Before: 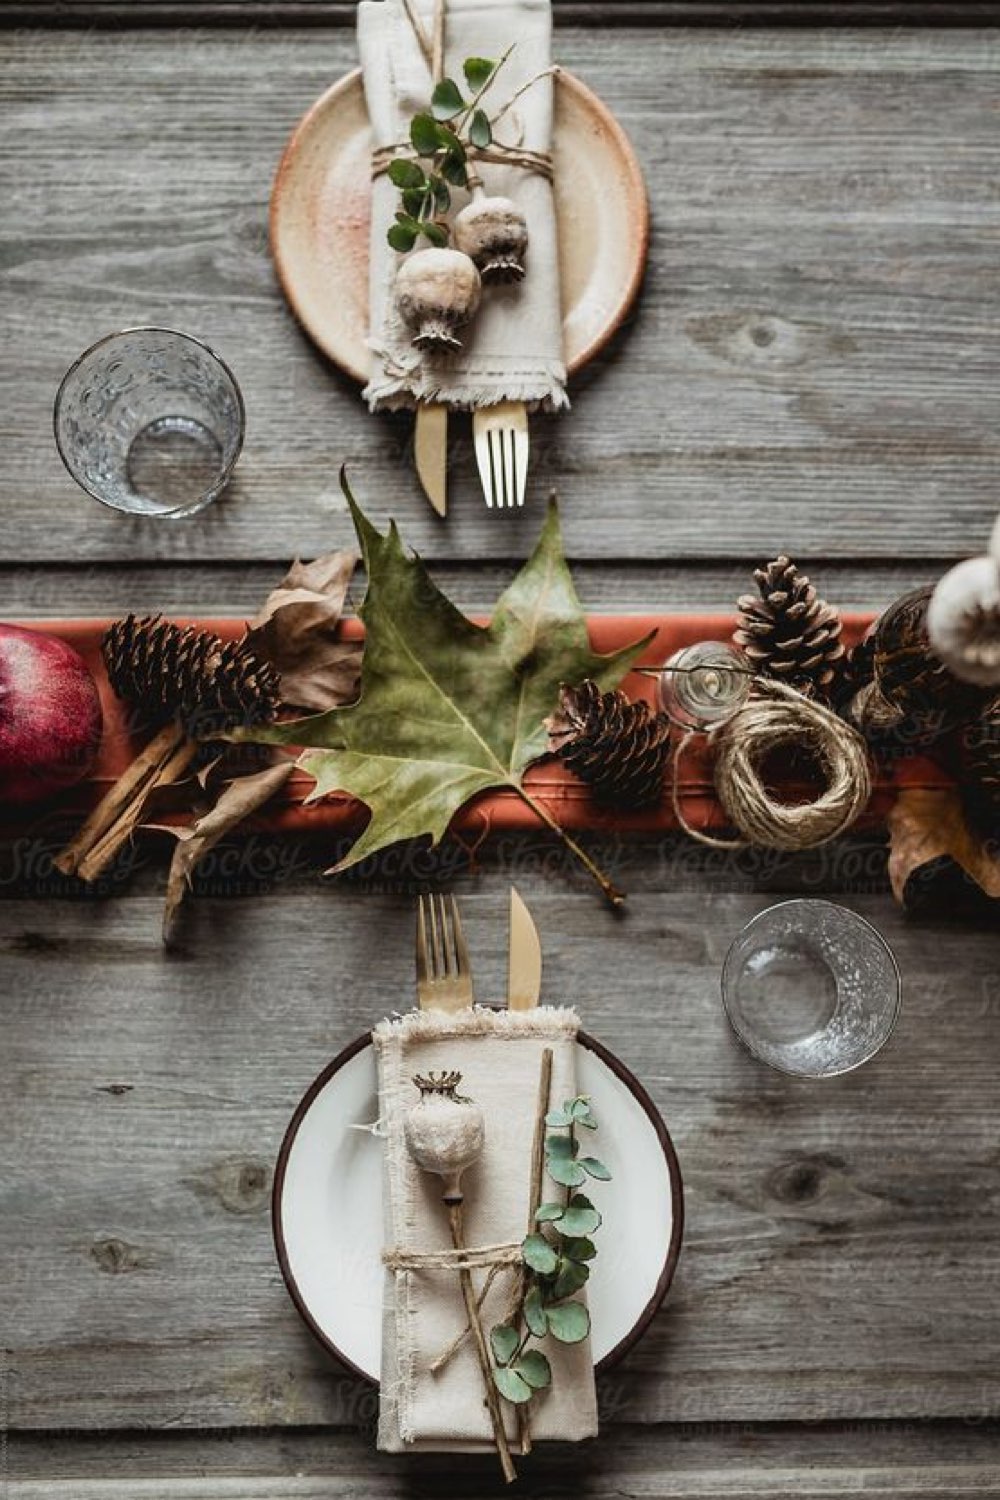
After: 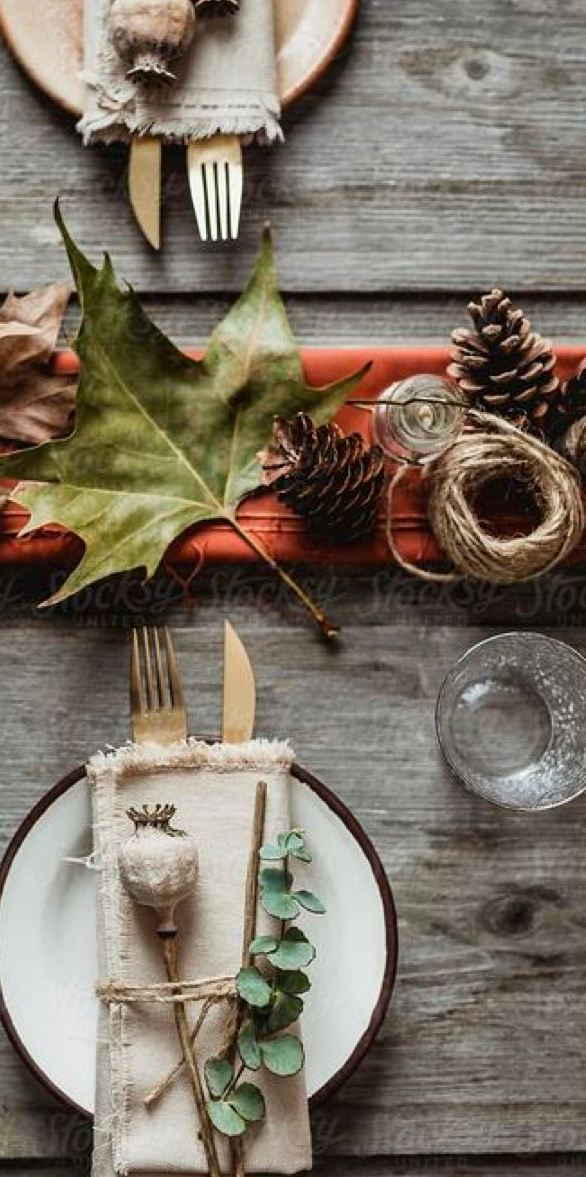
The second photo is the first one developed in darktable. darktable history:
local contrast: mode bilateral grid, contrast 19, coarseness 49, detail 119%, midtone range 0.2
crop and rotate: left 28.698%, top 17.815%, right 12.639%, bottom 3.688%
shadows and highlights: shadows 24.9, highlights -48.18, soften with gaussian
